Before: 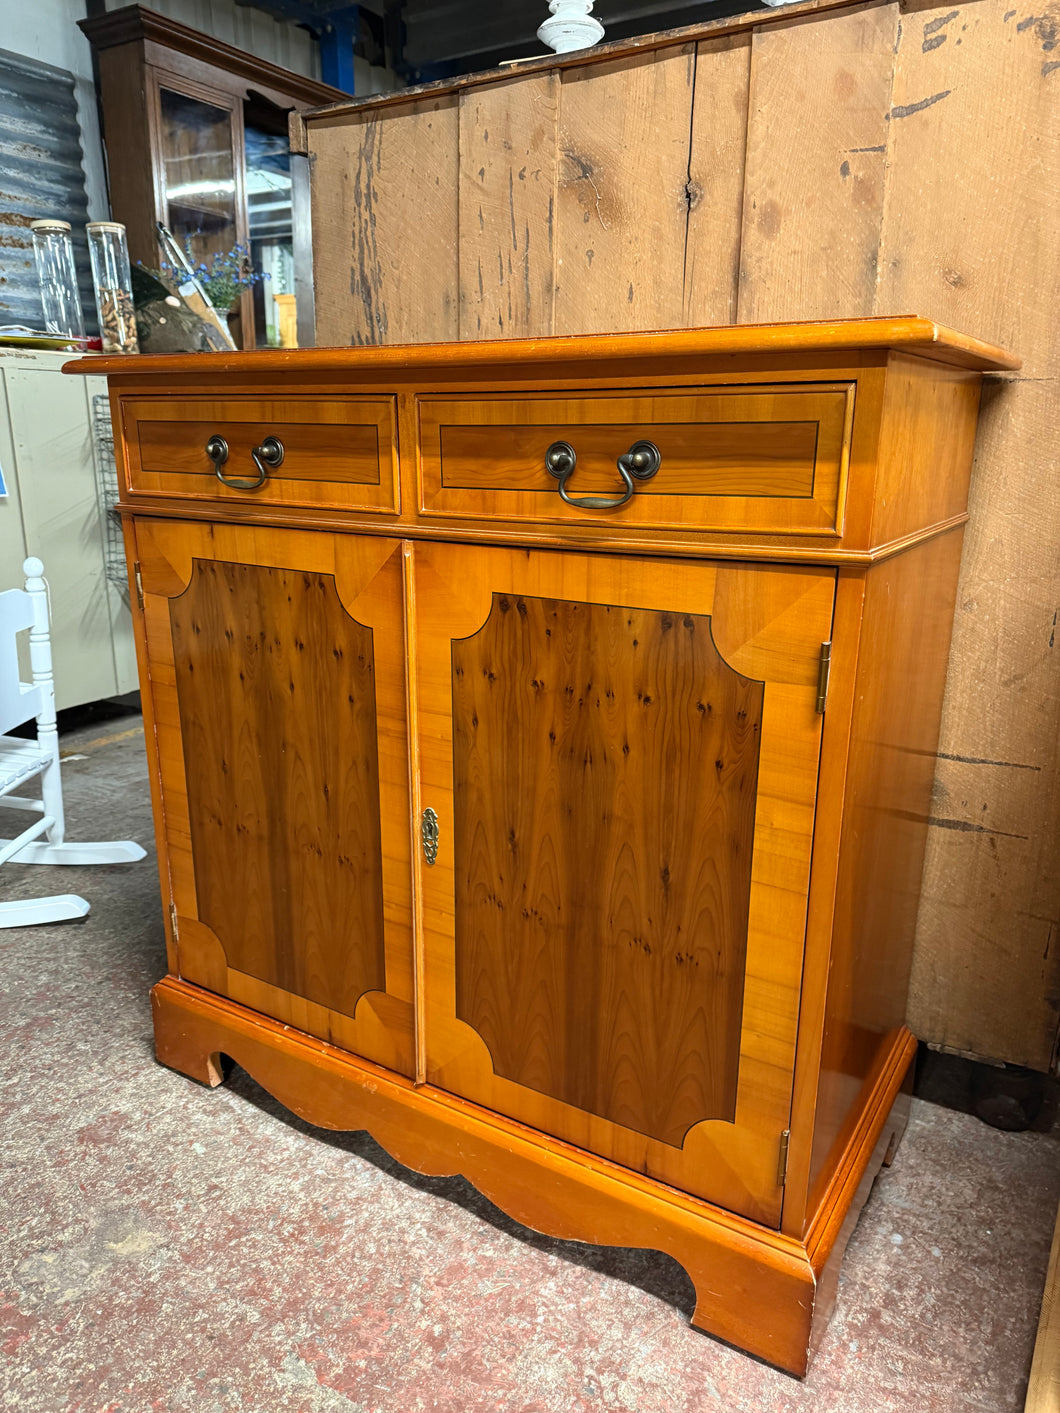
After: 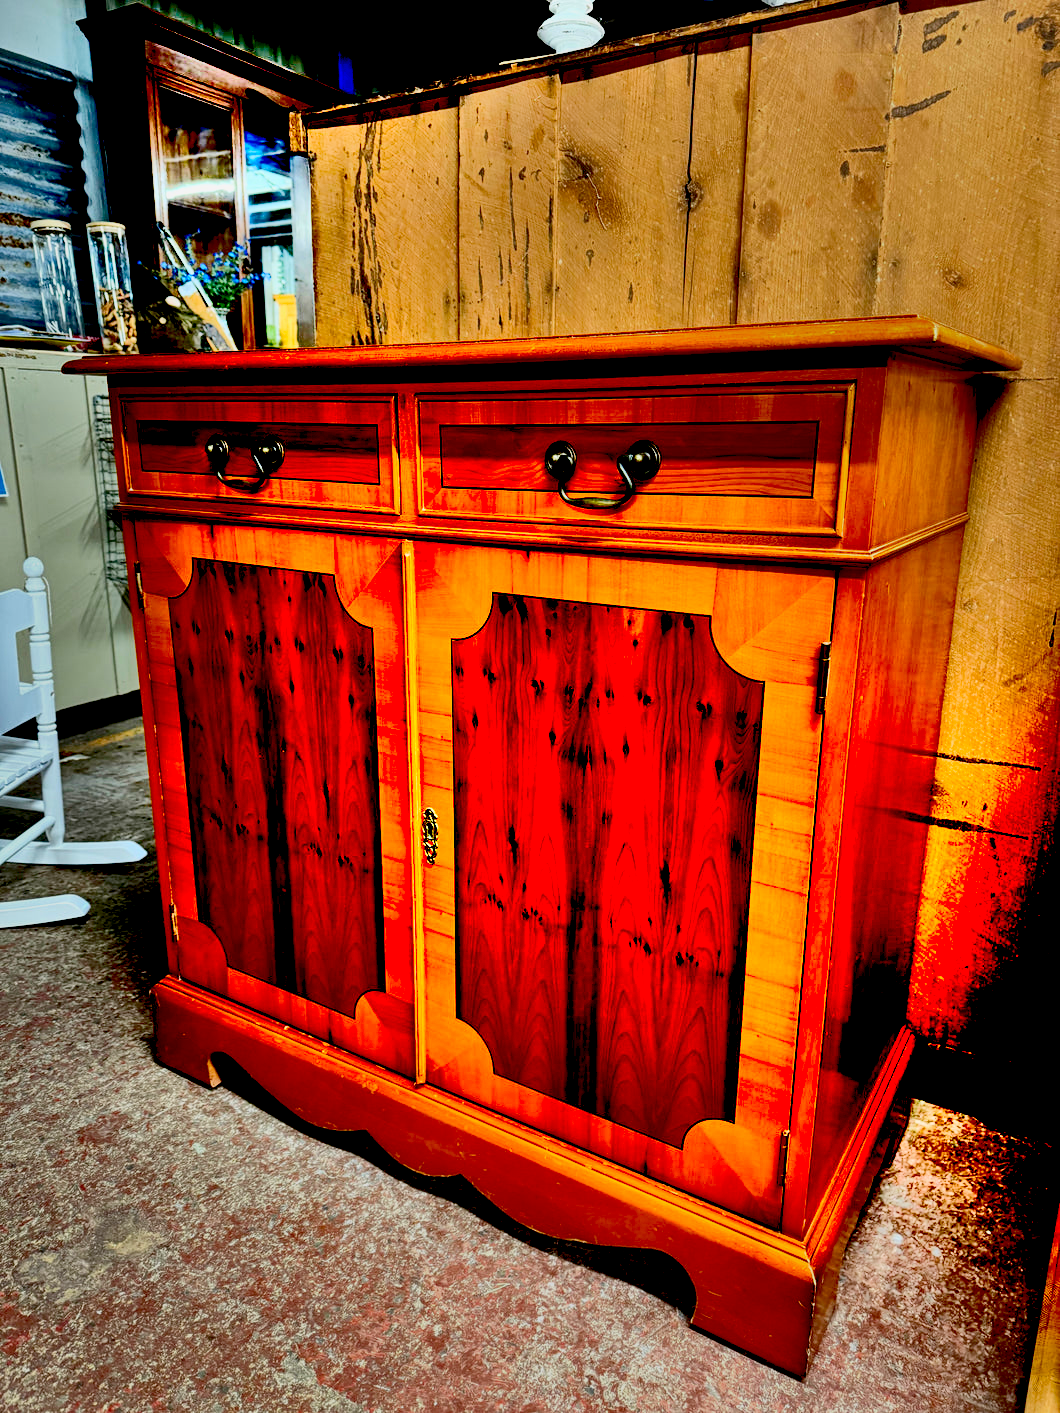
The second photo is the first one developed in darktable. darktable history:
color balance rgb: perceptual saturation grading › global saturation 0.551%, contrast -10.511%
exposure: black level correction 0.1, exposure -0.083 EV, compensate highlight preservation false
shadows and highlights: radius 124.48, shadows 99.79, white point adjustment -2.88, highlights -98.58, soften with gaussian
contrast brightness saturation: contrast 0.105, brightness -0.267, saturation 0.138
